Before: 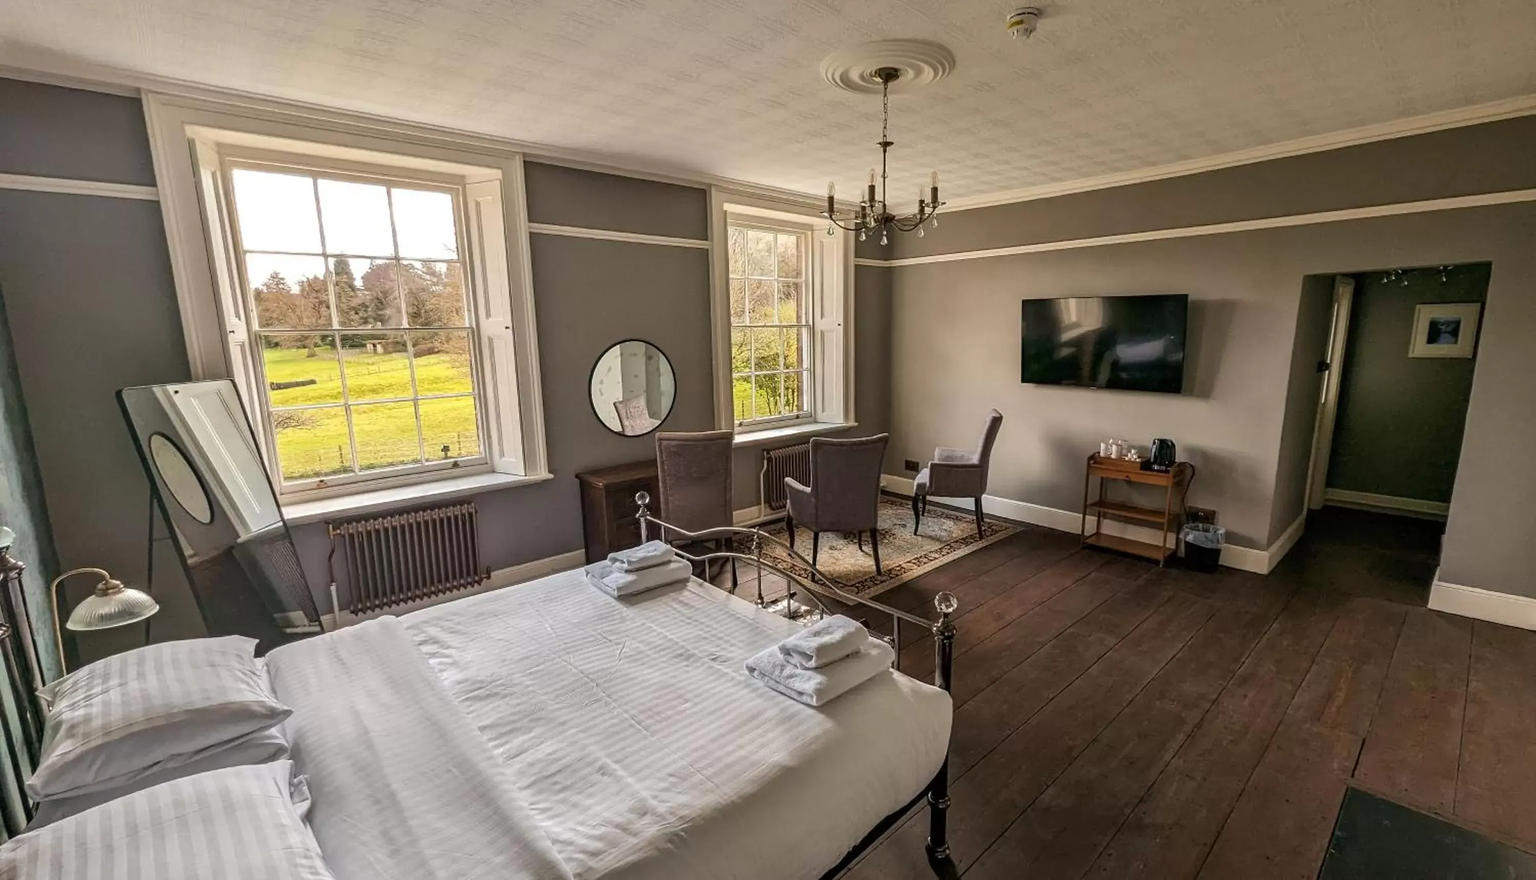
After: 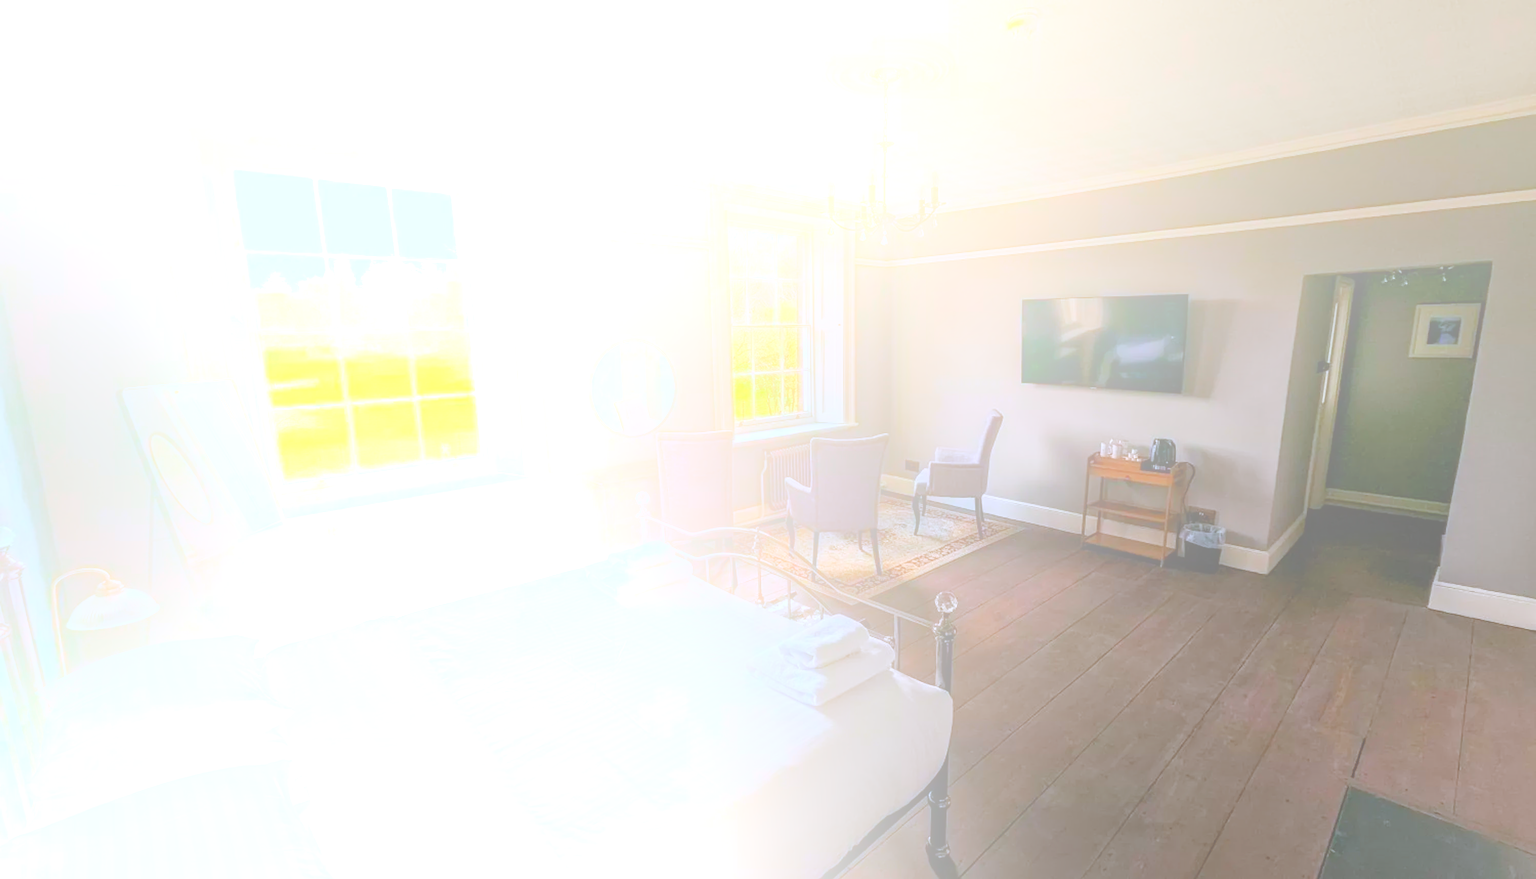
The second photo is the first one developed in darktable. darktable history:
white balance: red 0.948, green 1.02, blue 1.176
bloom: size 85%, threshold 5%, strength 85%
